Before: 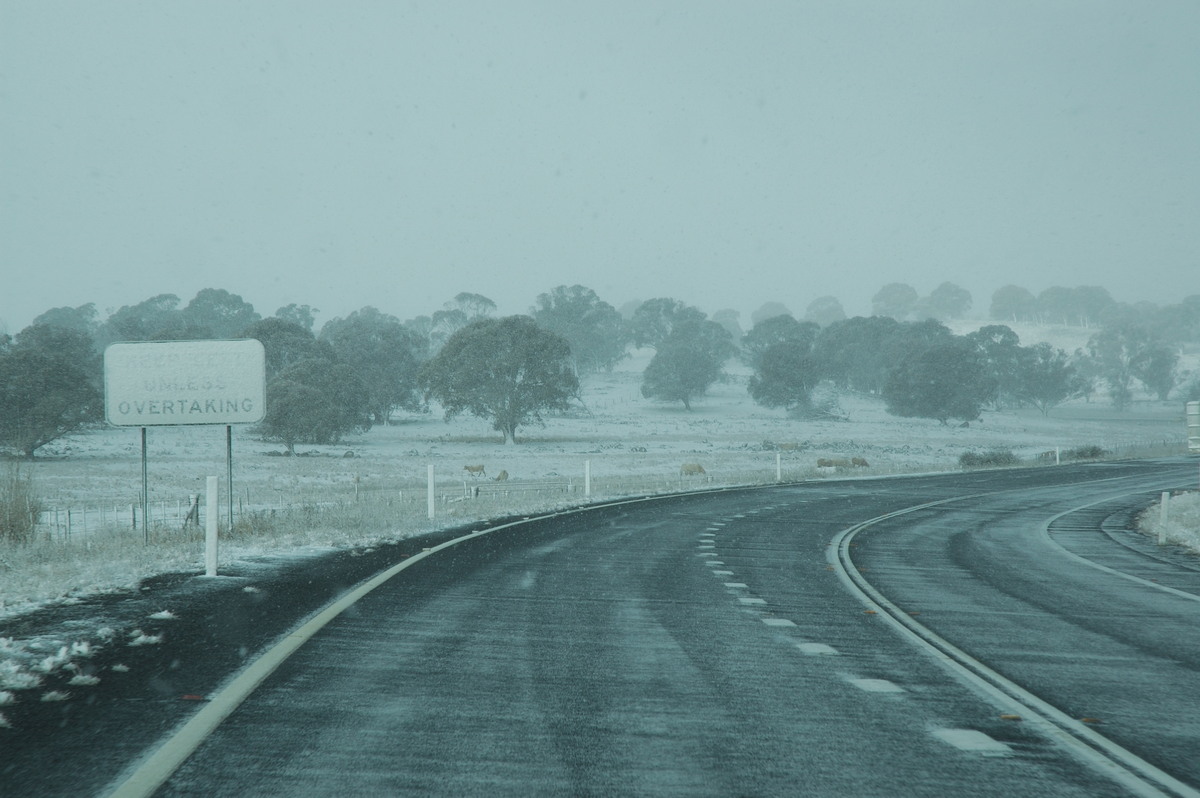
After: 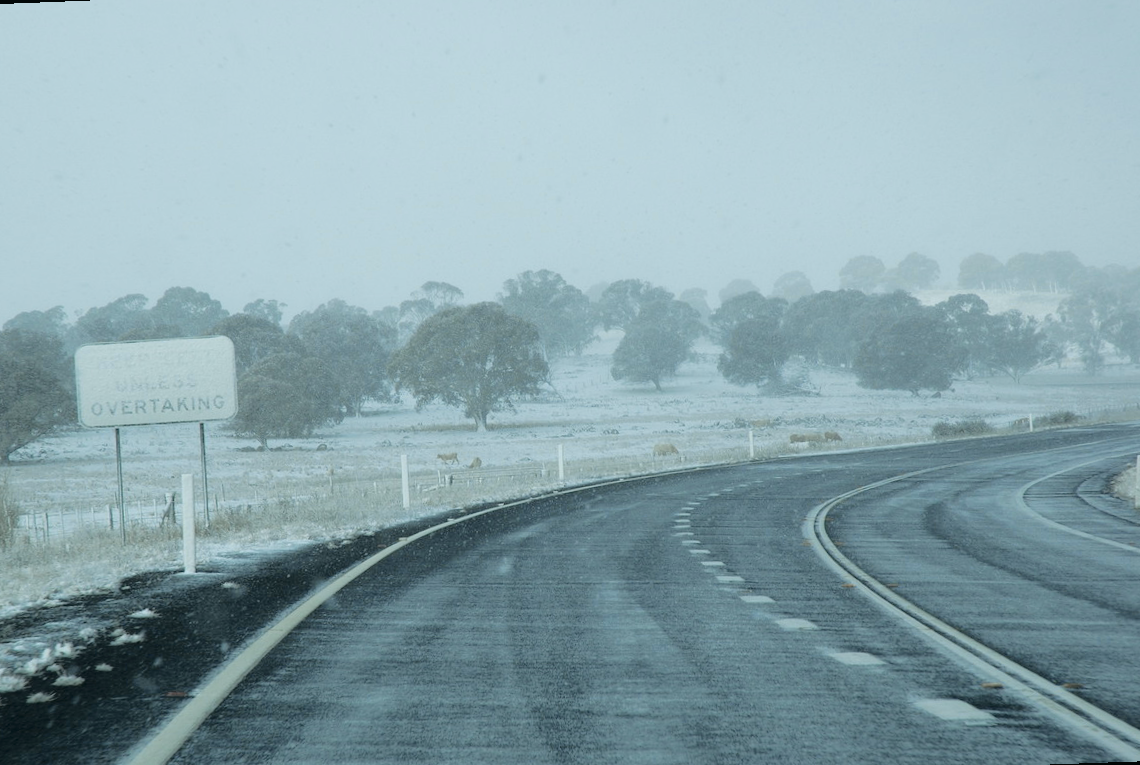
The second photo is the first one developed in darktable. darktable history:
rotate and perspective: rotation -2.12°, lens shift (vertical) 0.009, lens shift (horizontal) -0.008, automatic cropping original format, crop left 0.036, crop right 0.964, crop top 0.05, crop bottom 0.959
tone curve: curves: ch0 [(0.014, 0.013) (0.088, 0.043) (0.208, 0.176) (0.257, 0.267) (0.406, 0.483) (0.489, 0.556) (0.667, 0.73) (0.793, 0.851) (0.994, 0.974)]; ch1 [(0, 0) (0.161, 0.092) (0.35, 0.33) (0.392, 0.392) (0.457, 0.467) (0.505, 0.497) (0.537, 0.518) (0.553, 0.53) (0.58, 0.567) (0.739, 0.697) (1, 1)]; ch2 [(0, 0) (0.346, 0.362) (0.448, 0.419) (0.502, 0.499) (0.533, 0.517) (0.556, 0.533) (0.629, 0.619) (0.717, 0.678) (1, 1)], color space Lab, independent channels, preserve colors none
